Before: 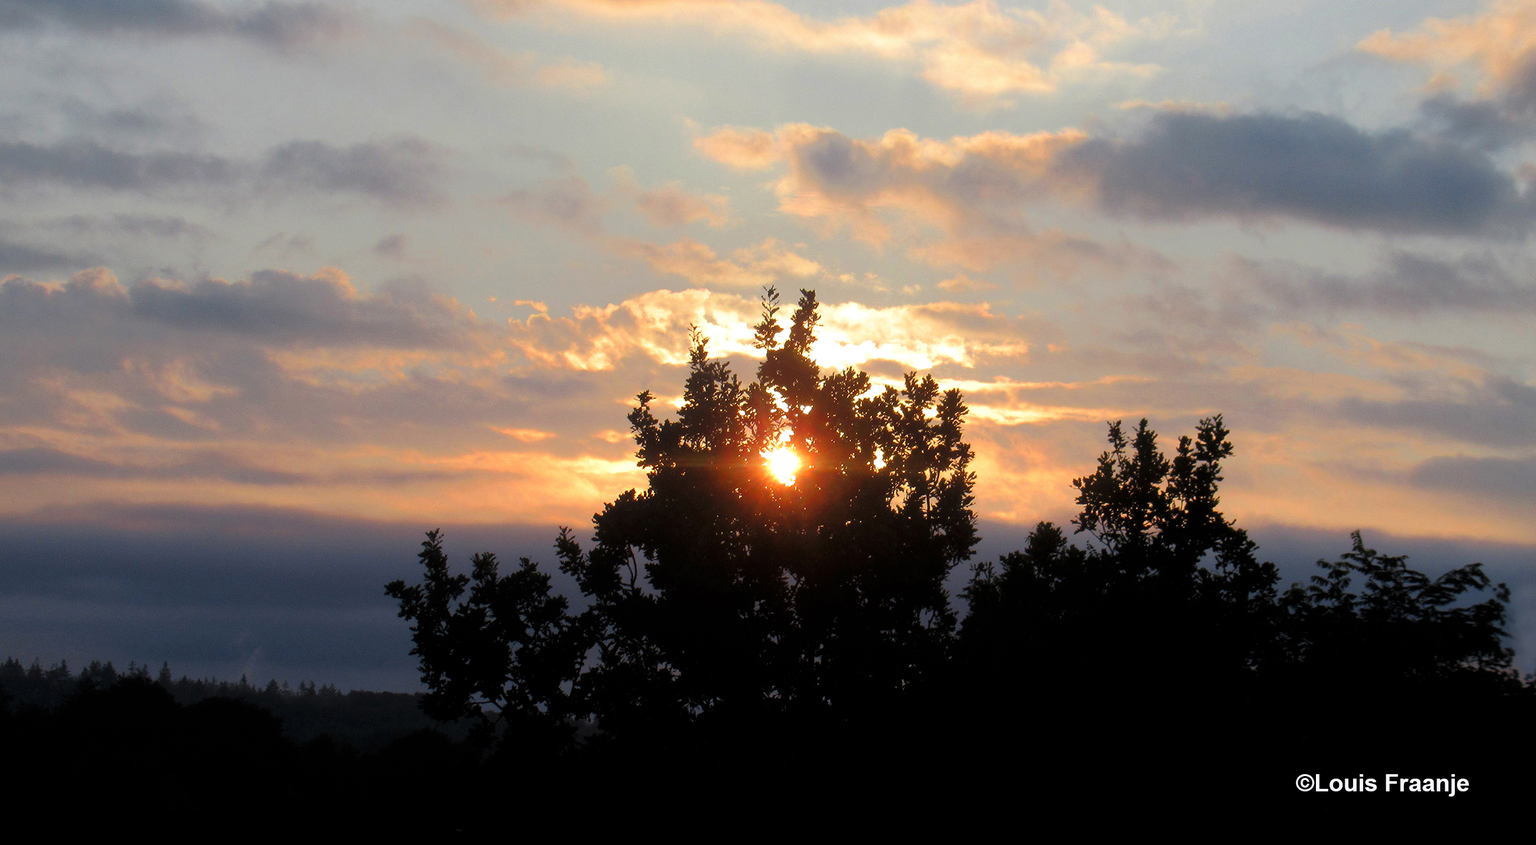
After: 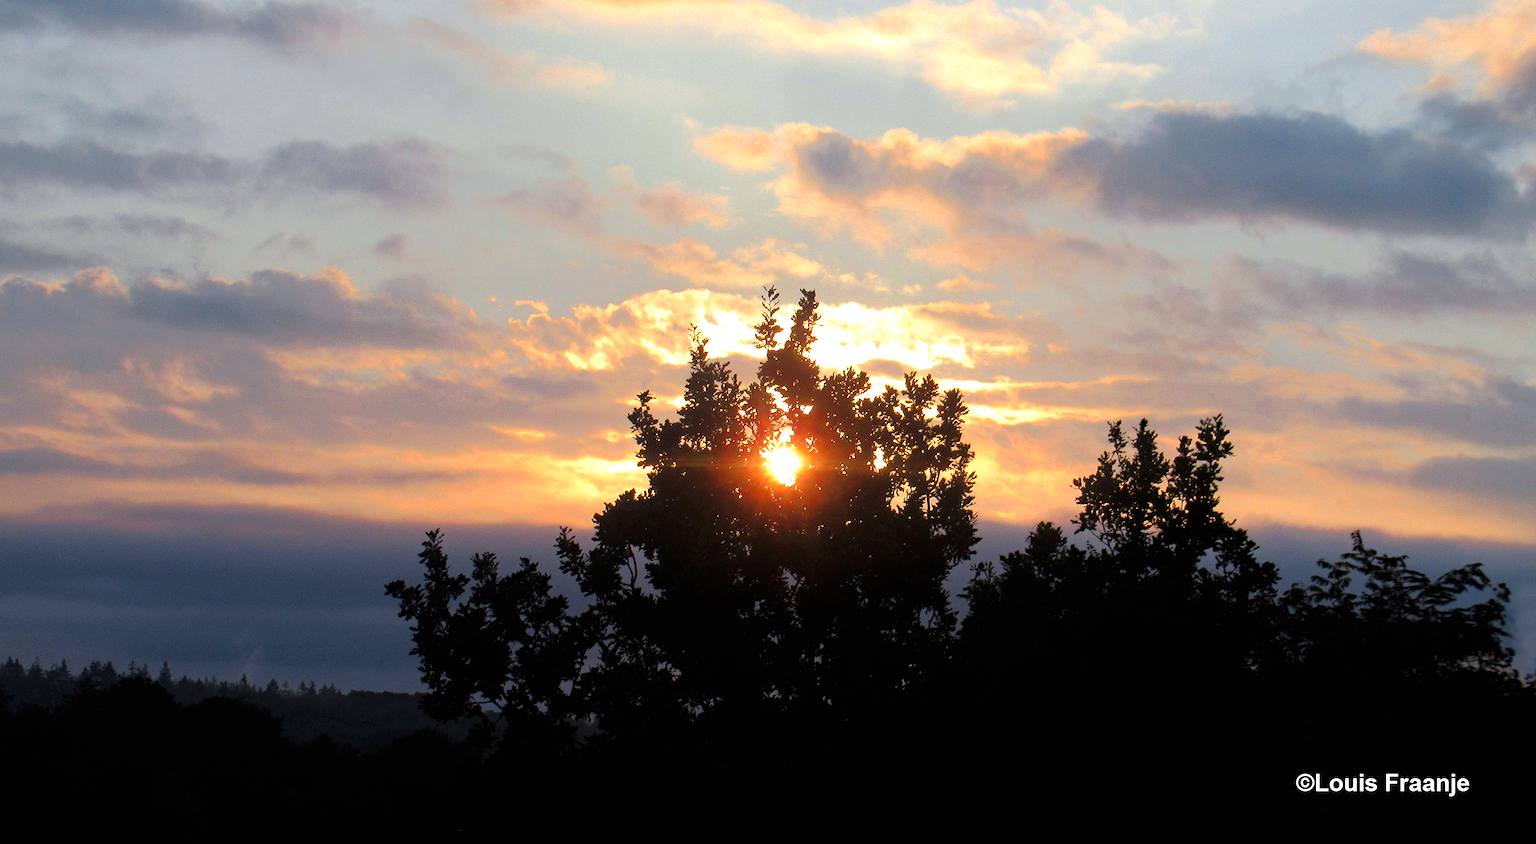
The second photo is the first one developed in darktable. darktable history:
exposure: black level correction 0, exposure 0.4 EV, compensate exposure bias true, compensate highlight preservation false
haze removal: compatibility mode true, adaptive false
